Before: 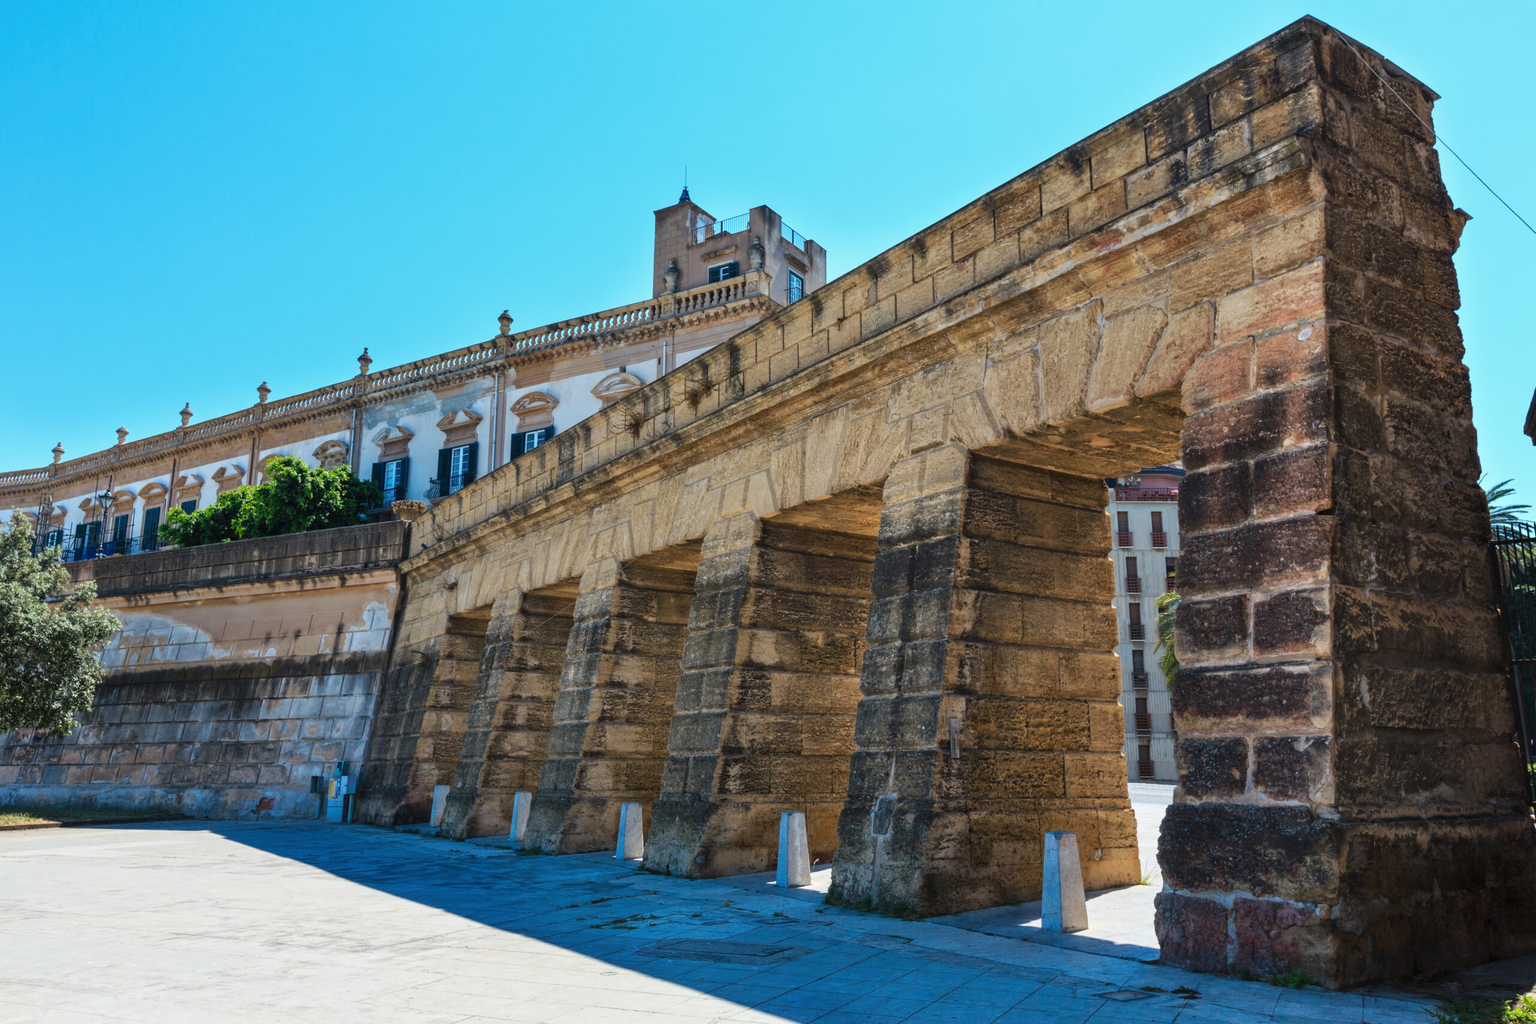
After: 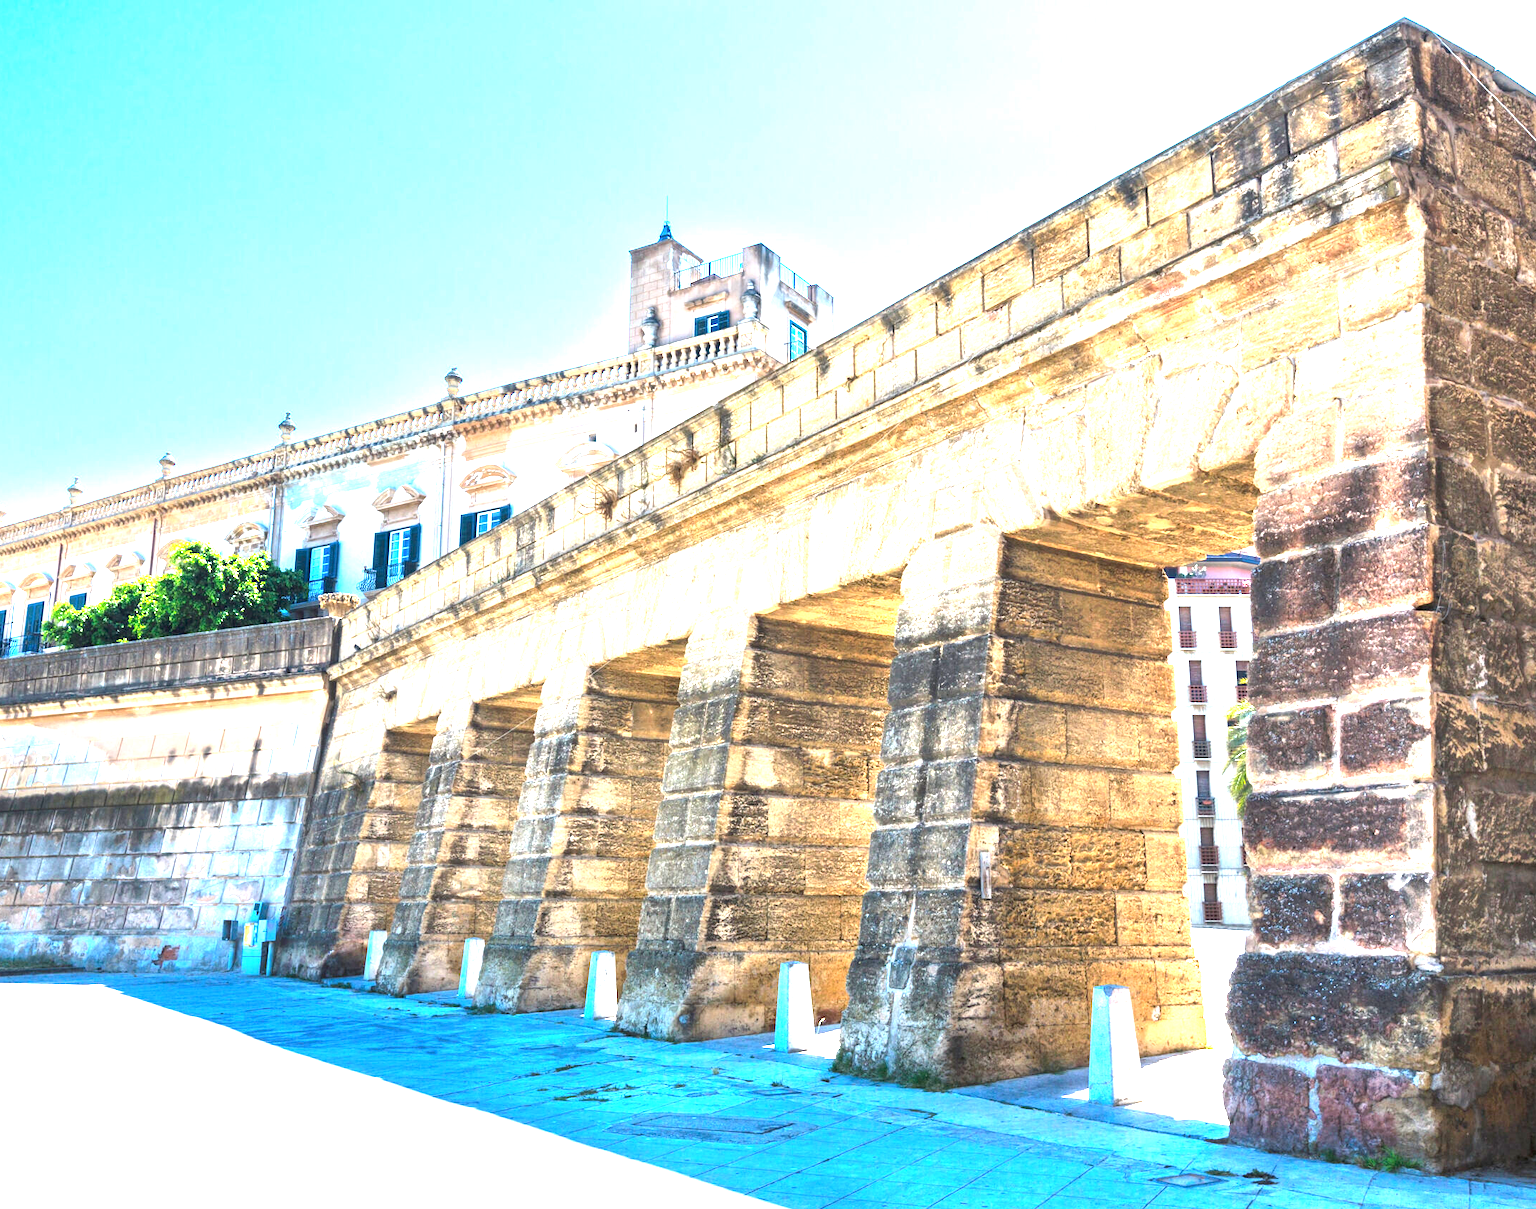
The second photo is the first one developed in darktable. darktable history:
crop: left 8.026%, right 7.374%
exposure: black level correction 0.001, exposure 2.607 EV, compensate exposure bias true, compensate highlight preservation false
